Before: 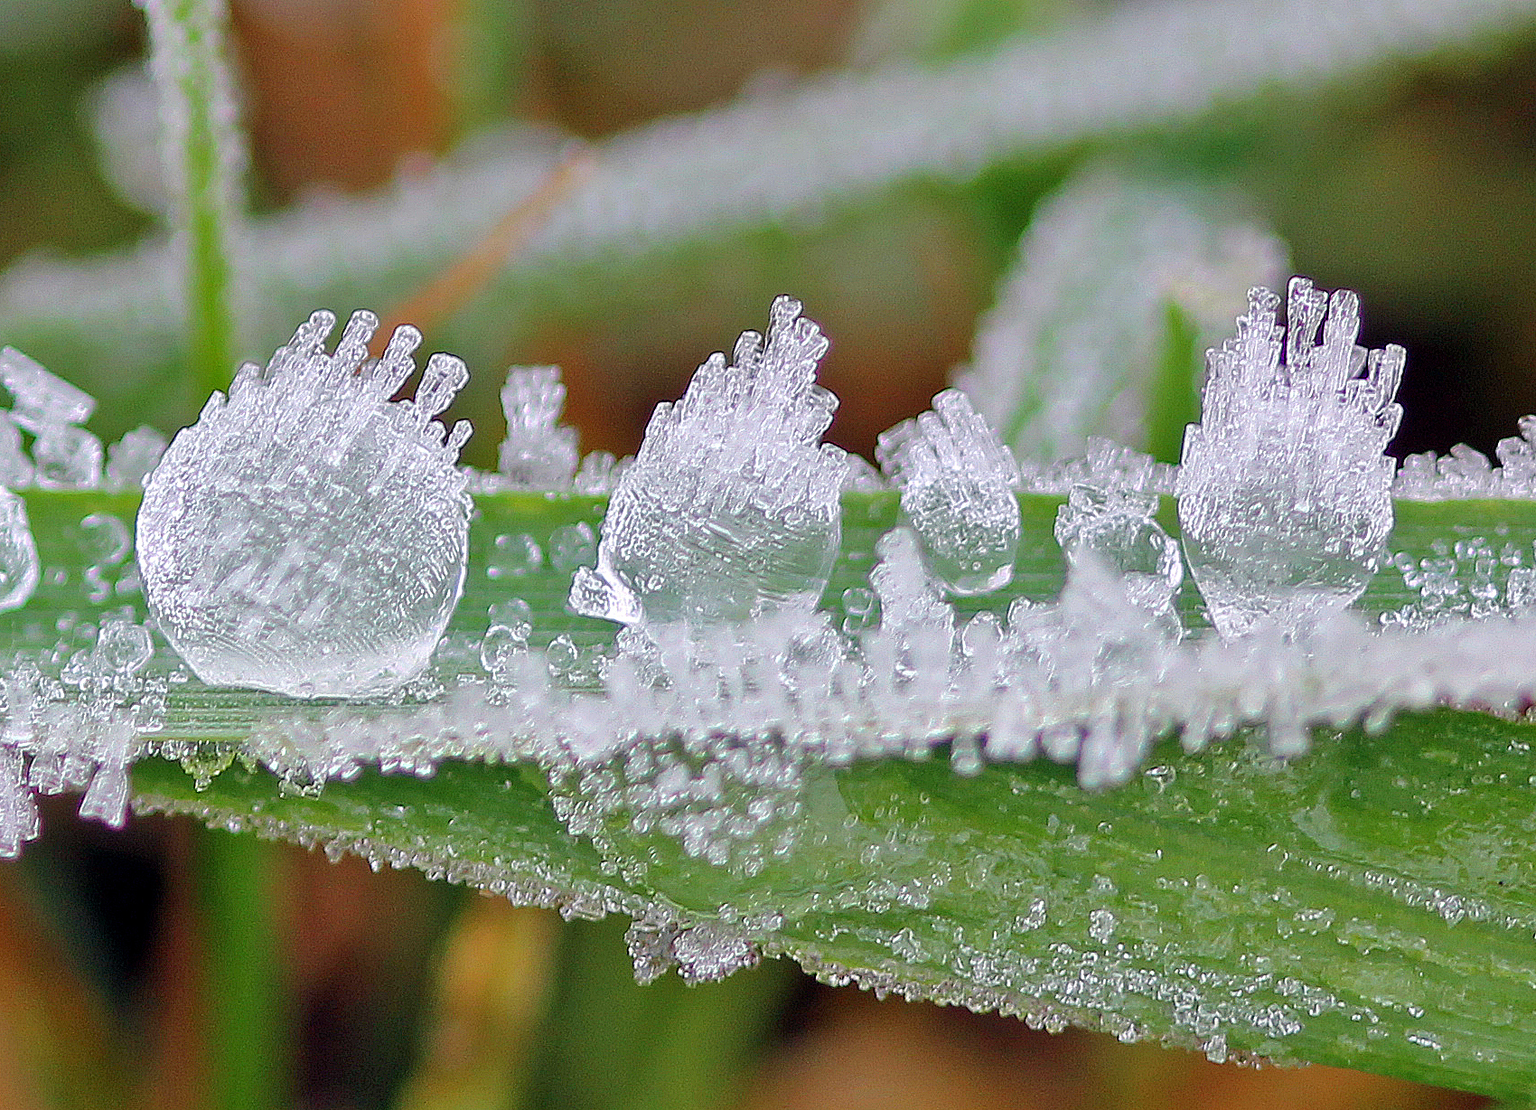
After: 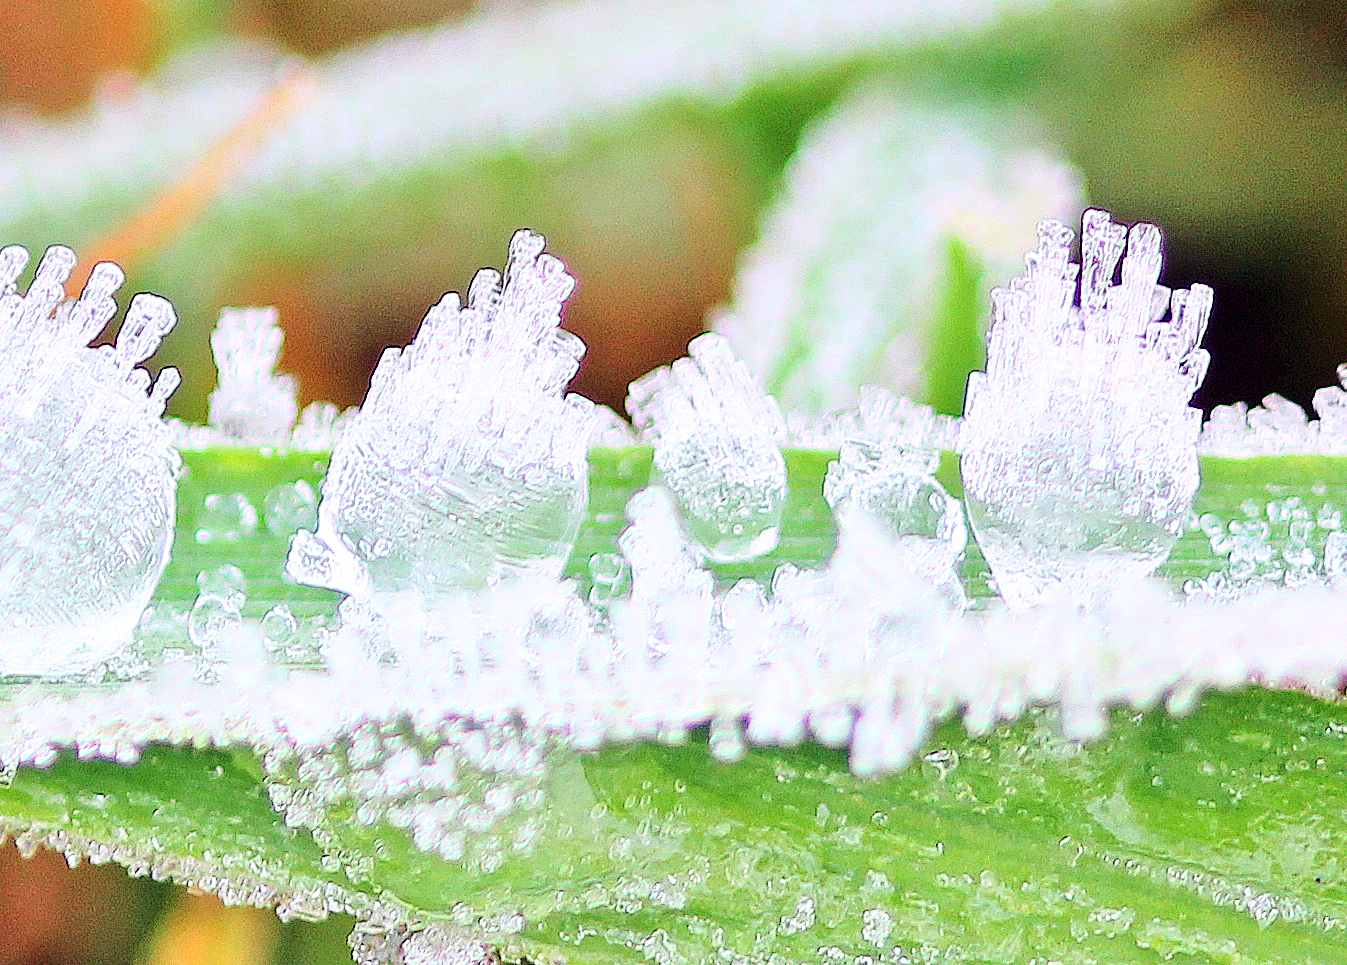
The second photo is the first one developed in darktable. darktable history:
base curve: curves: ch0 [(0, 0) (0.028, 0.03) (0.121, 0.232) (0.46, 0.748) (0.859, 0.968) (1, 1)]
crop and rotate: left 20.268%, top 7.974%, right 0.464%, bottom 13.362%
exposure: exposure 0.46 EV, compensate highlight preservation false
